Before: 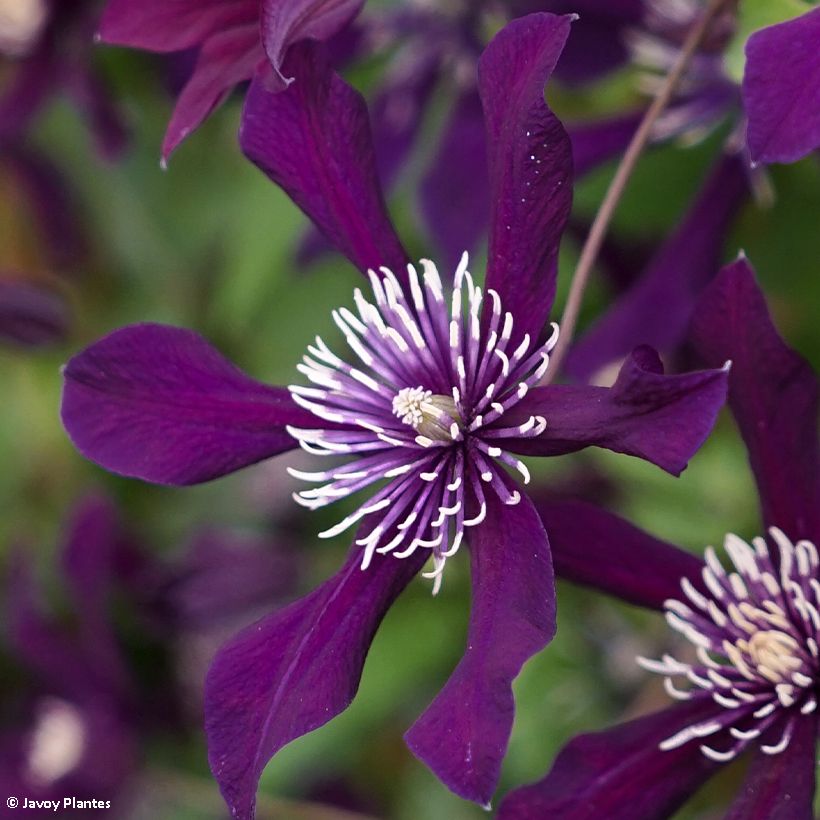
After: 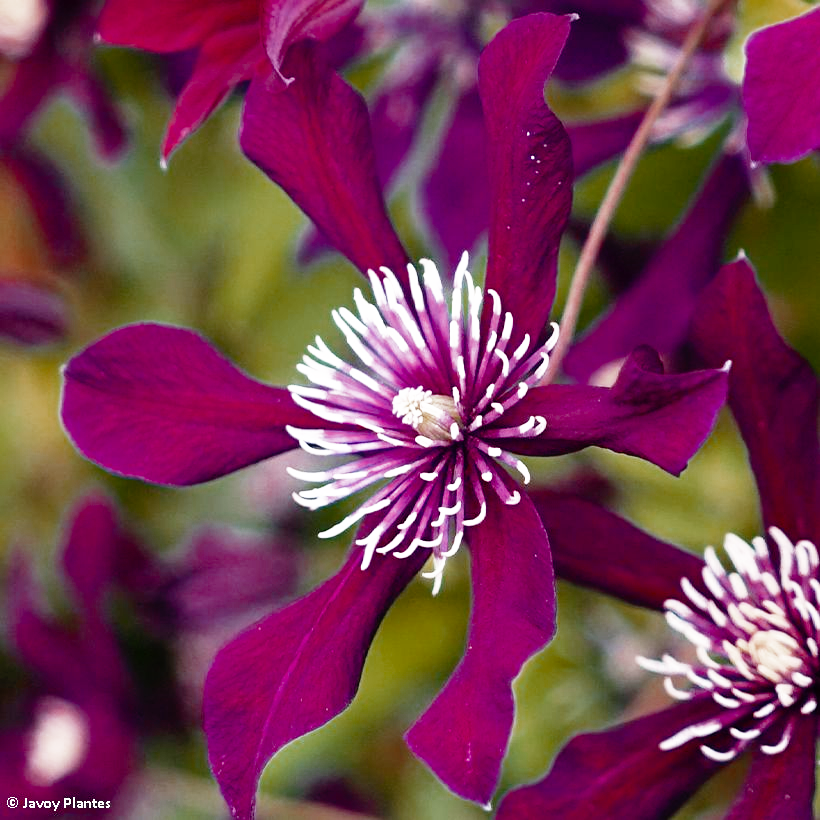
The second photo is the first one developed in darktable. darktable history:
base curve: curves: ch0 [(0, 0) (0.012, 0.01) (0.073, 0.168) (0.31, 0.711) (0.645, 0.957) (1, 1)], preserve colors none
color zones: curves: ch0 [(0, 0.299) (0.25, 0.383) (0.456, 0.352) (0.736, 0.571)]; ch1 [(0, 0.63) (0.151, 0.568) (0.254, 0.416) (0.47, 0.558) (0.732, 0.37) (0.909, 0.492)]; ch2 [(0.004, 0.604) (0.158, 0.443) (0.257, 0.403) (0.761, 0.468)]
